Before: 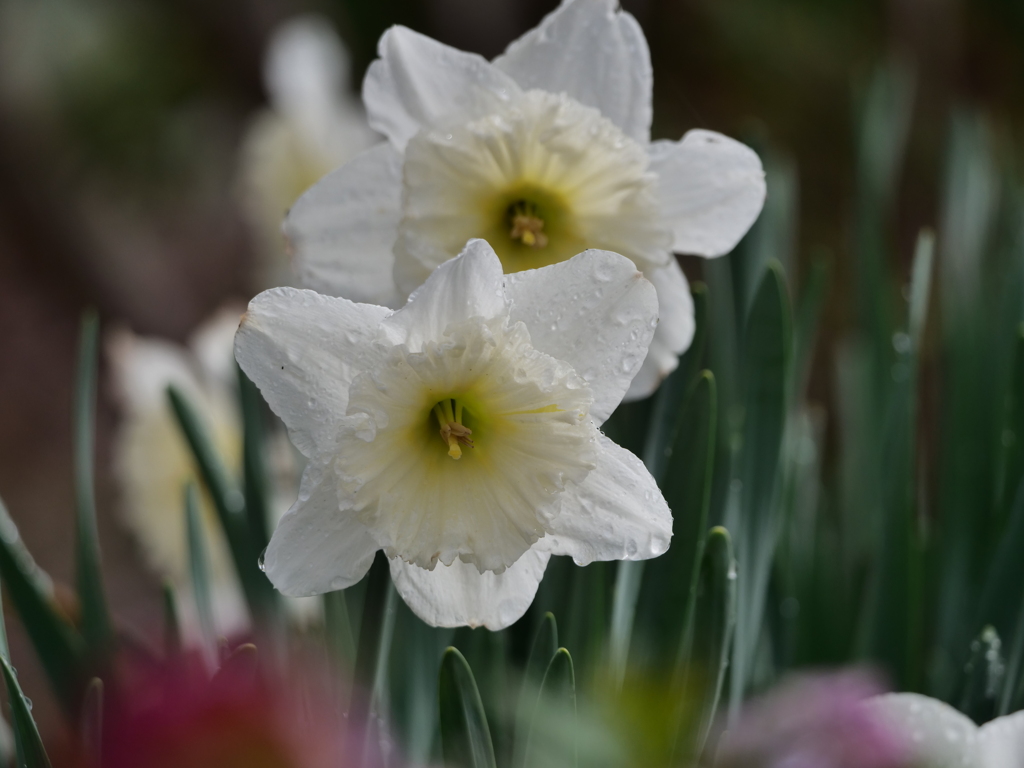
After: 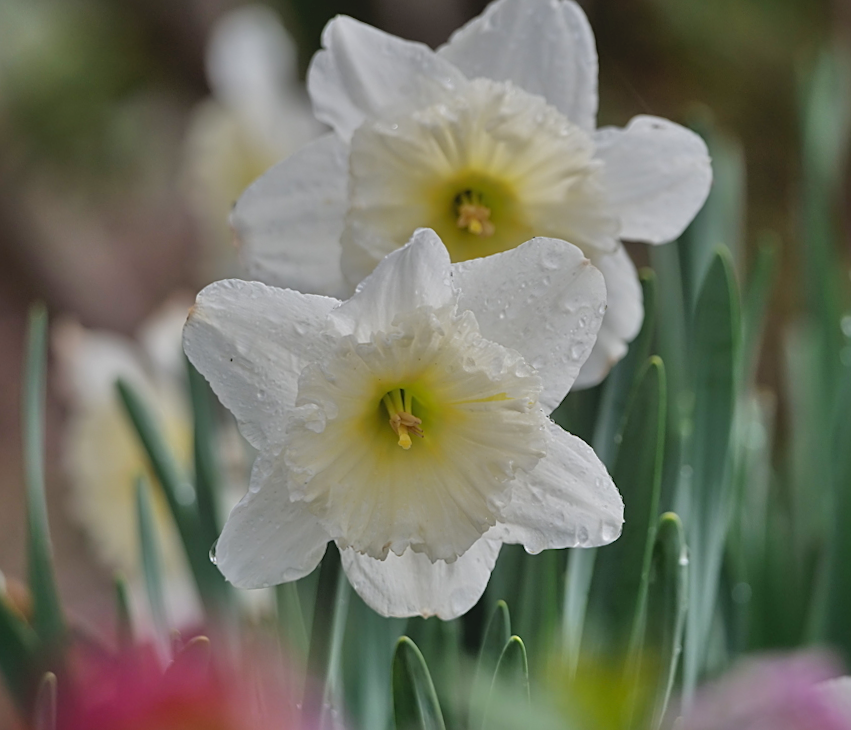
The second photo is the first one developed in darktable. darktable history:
sharpen: on, module defaults
crop and rotate: angle 0.793°, left 4.205%, top 0.588%, right 11.095%, bottom 2.588%
contrast brightness saturation: contrast -0.122
tone equalizer: -7 EV 0.154 EV, -6 EV 0.615 EV, -5 EV 1.18 EV, -4 EV 1.31 EV, -3 EV 1.18 EV, -2 EV 0.6 EV, -1 EV 0.159 EV
